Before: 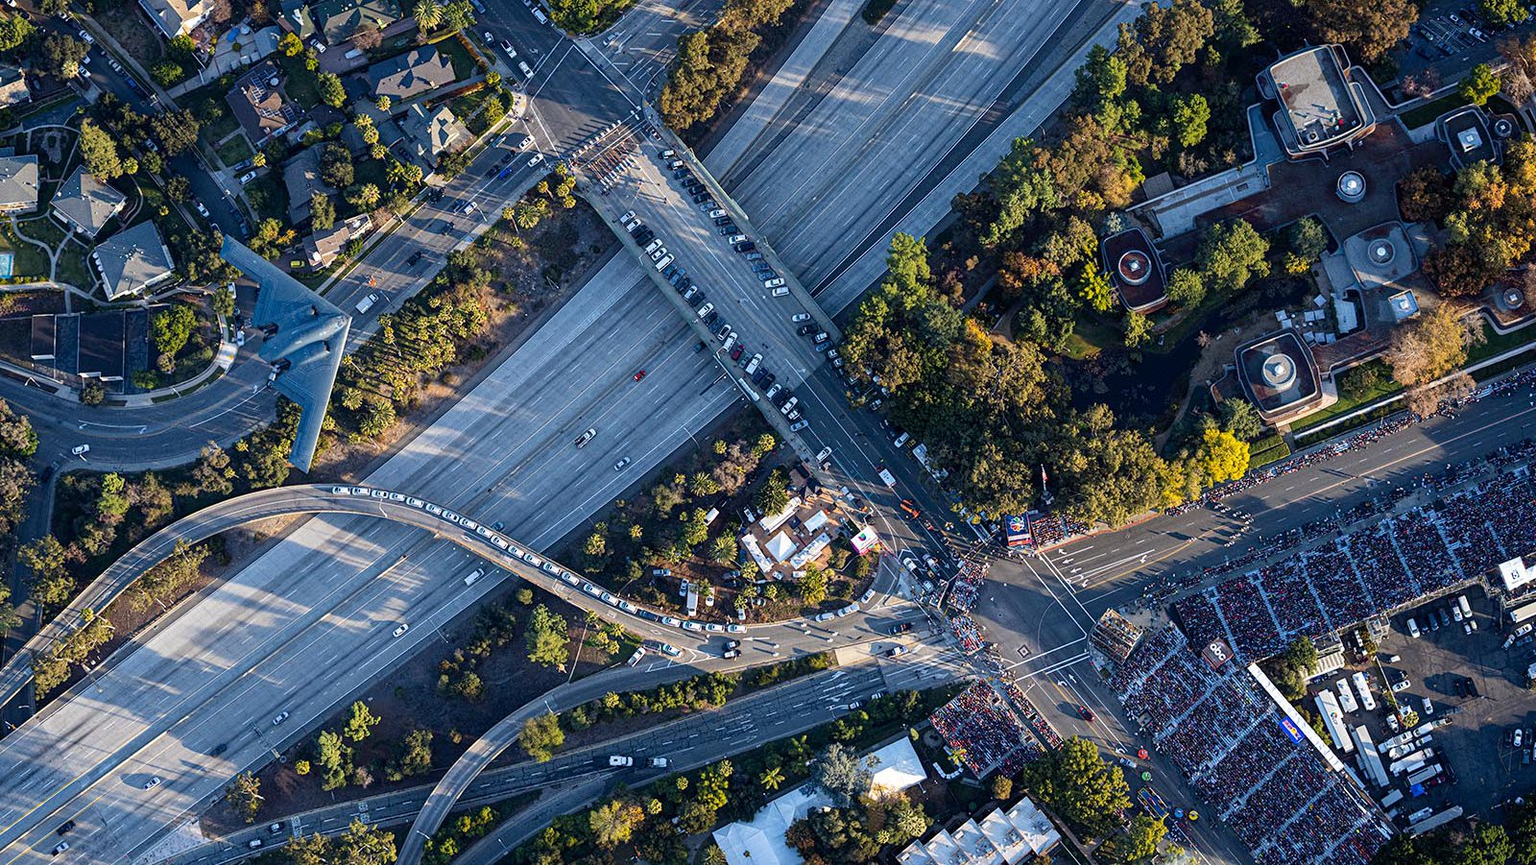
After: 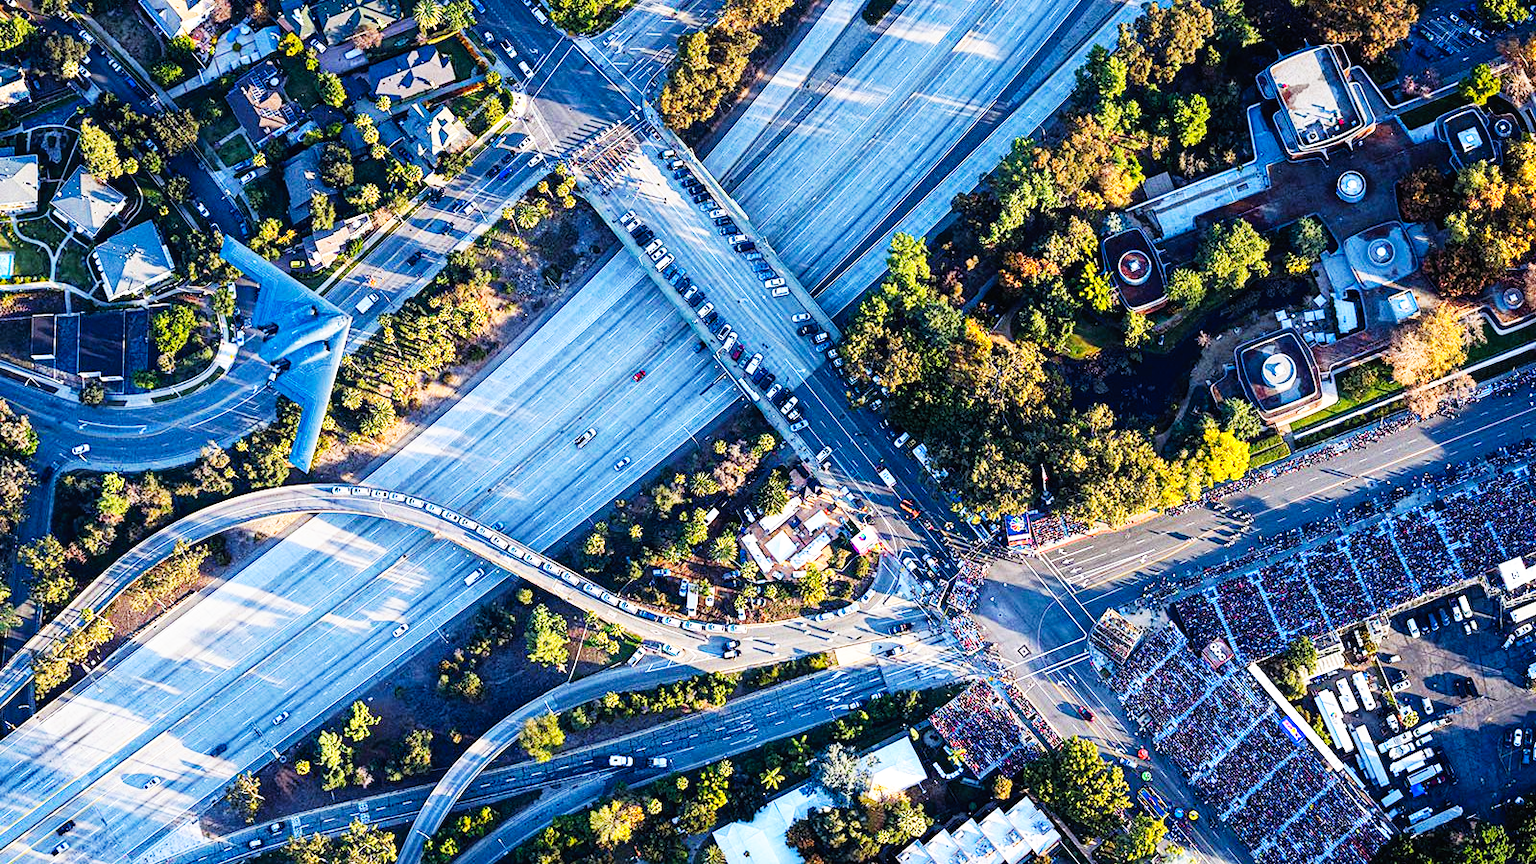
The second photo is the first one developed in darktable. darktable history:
base curve: curves: ch0 [(0, 0) (0.007, 0.004) (0.027, 0.03) (0.046, 0.07) (0.207, 0.54) (0.442, 0.872) (0.673, 0.972) (1, 1)], preserve colors none
contrast brightness saturation: contrast 0.03, brightness 0.06, saturation 0.13
